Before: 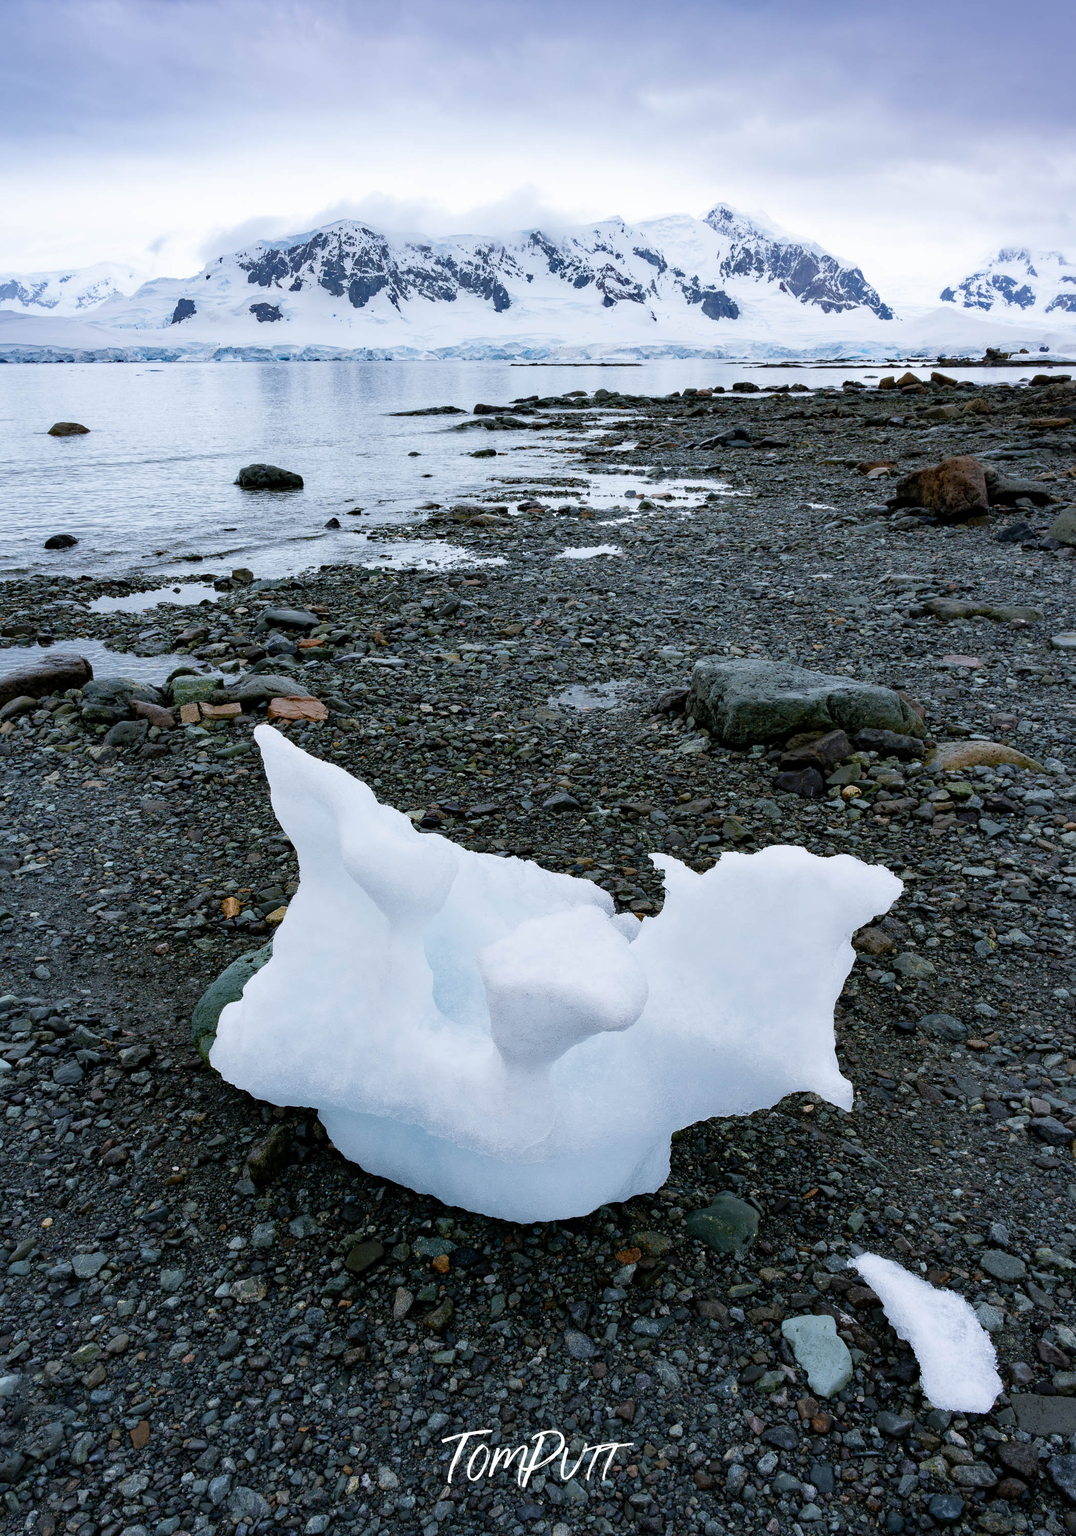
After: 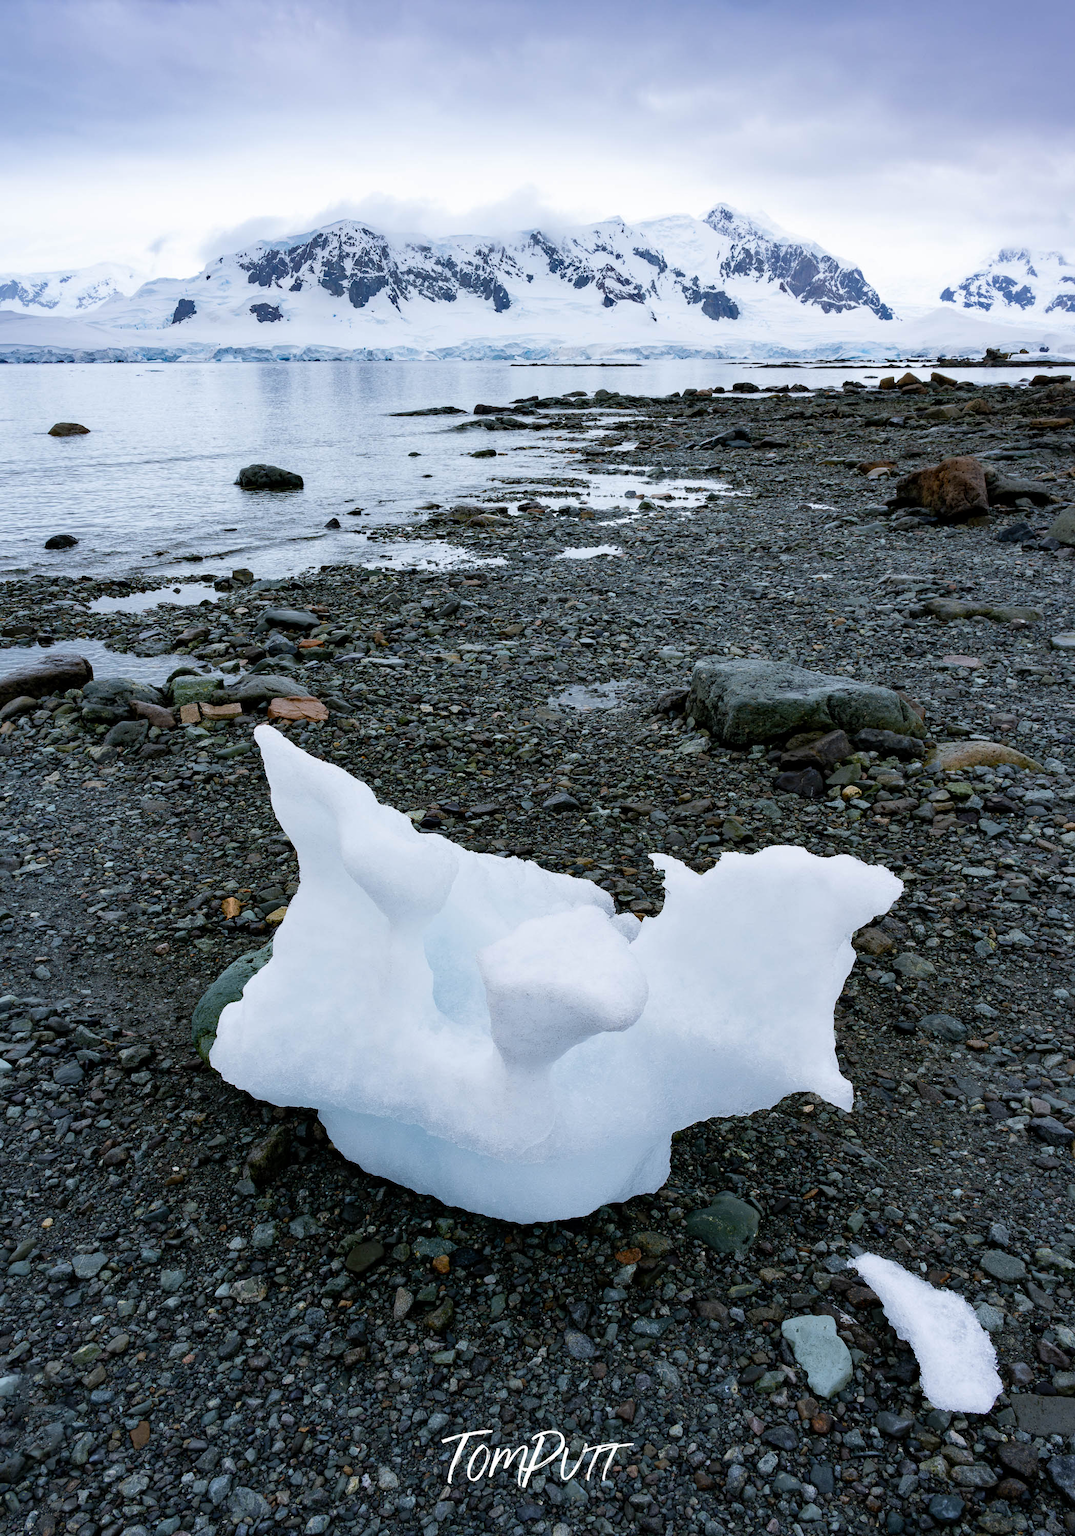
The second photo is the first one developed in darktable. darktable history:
local contrast: mode bilateral grid, contrast 20, coarseness 49, detail 103%, midtone range 0.2
